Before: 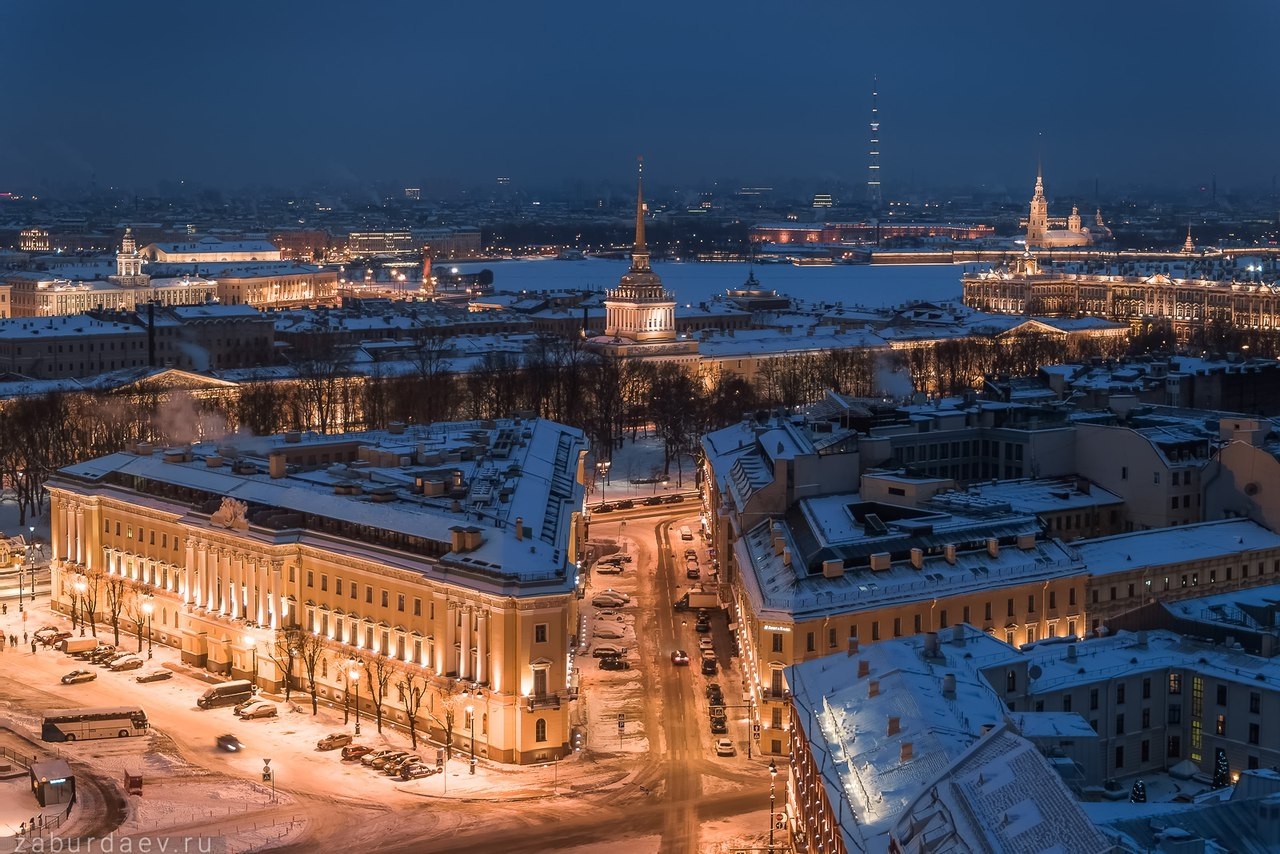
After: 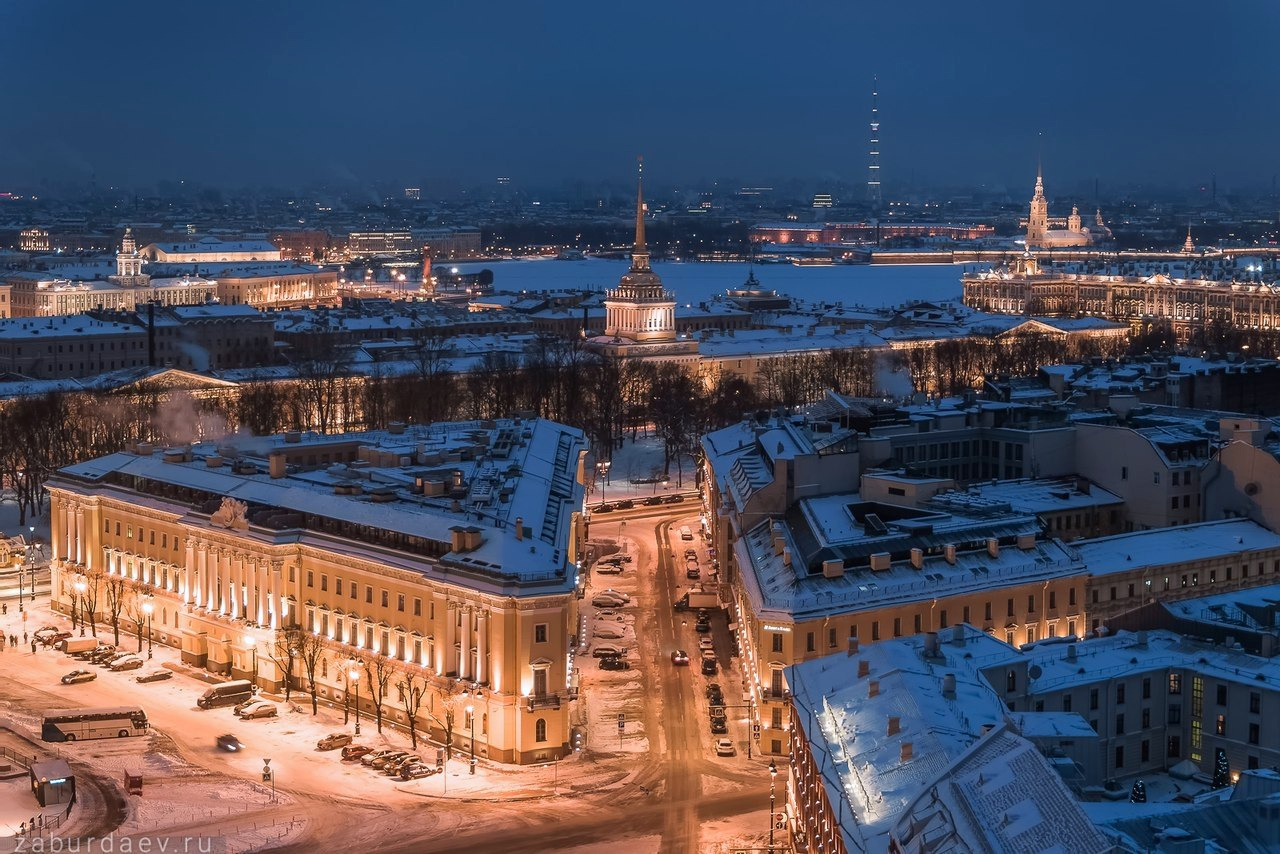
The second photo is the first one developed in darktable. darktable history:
shadows and highlights: radius 337.17, shadows 29.01, soften with gaussian
color correction: highlights a* -0.137, highlights b* -5.91, shadows a* -0.137, shadows b* -0.137
rotate and perspective: crop left 0, crop top 0
